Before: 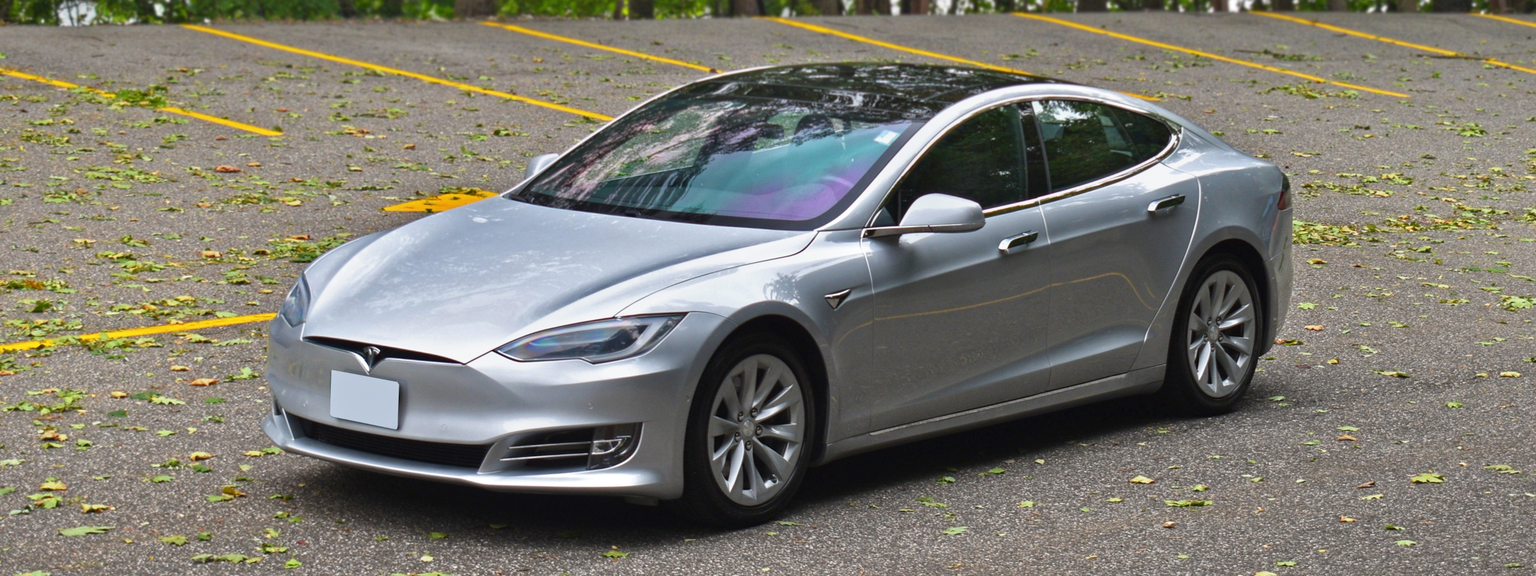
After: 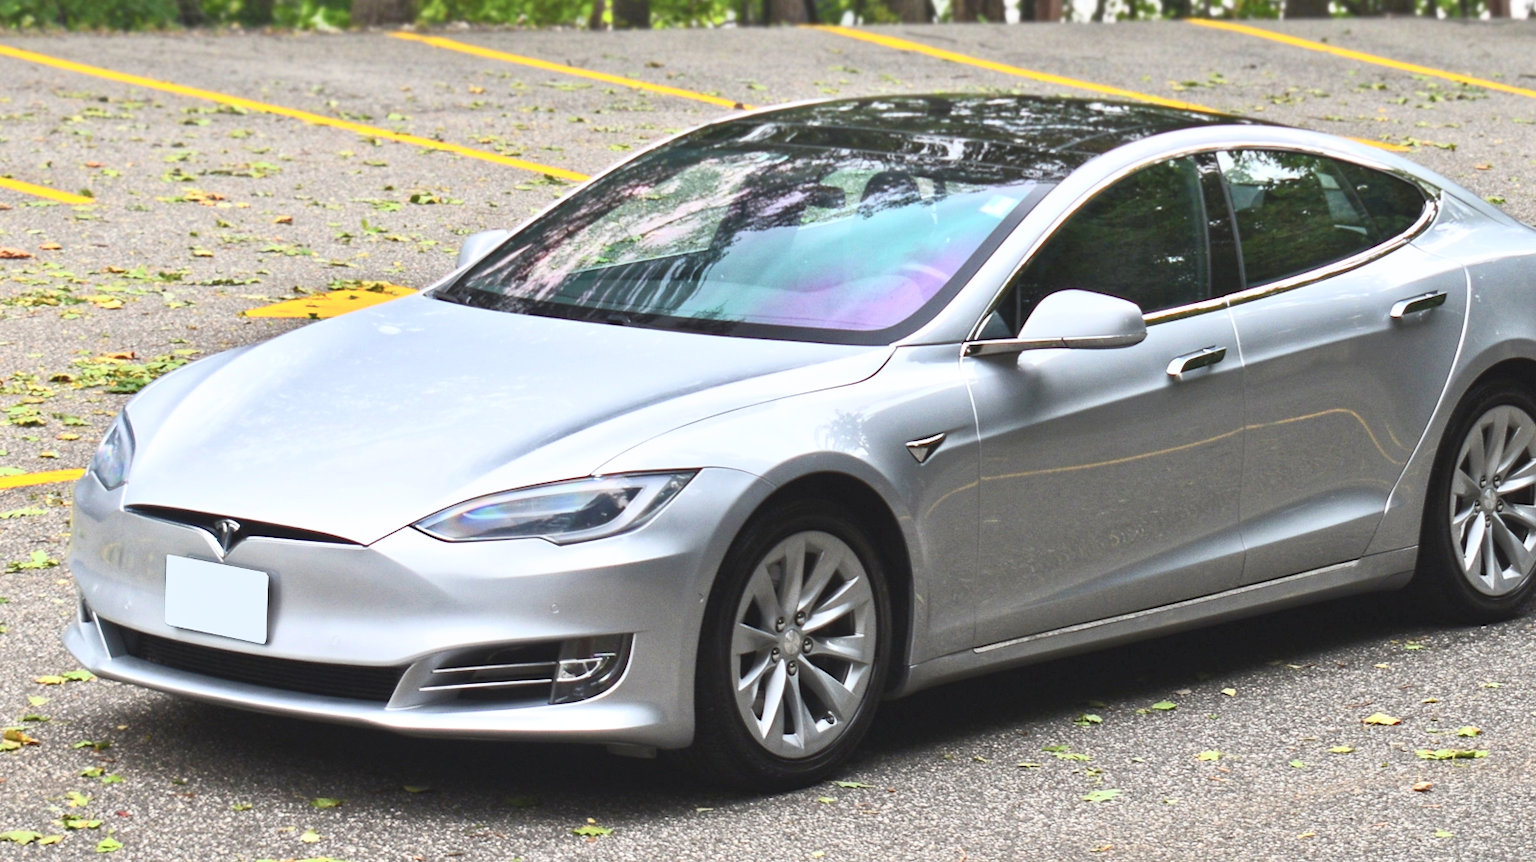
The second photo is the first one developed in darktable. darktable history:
crop and rotate: left 14.357%, right 18.928%
contrast brightness saturation: contrast 0.393, brightness 0.524
